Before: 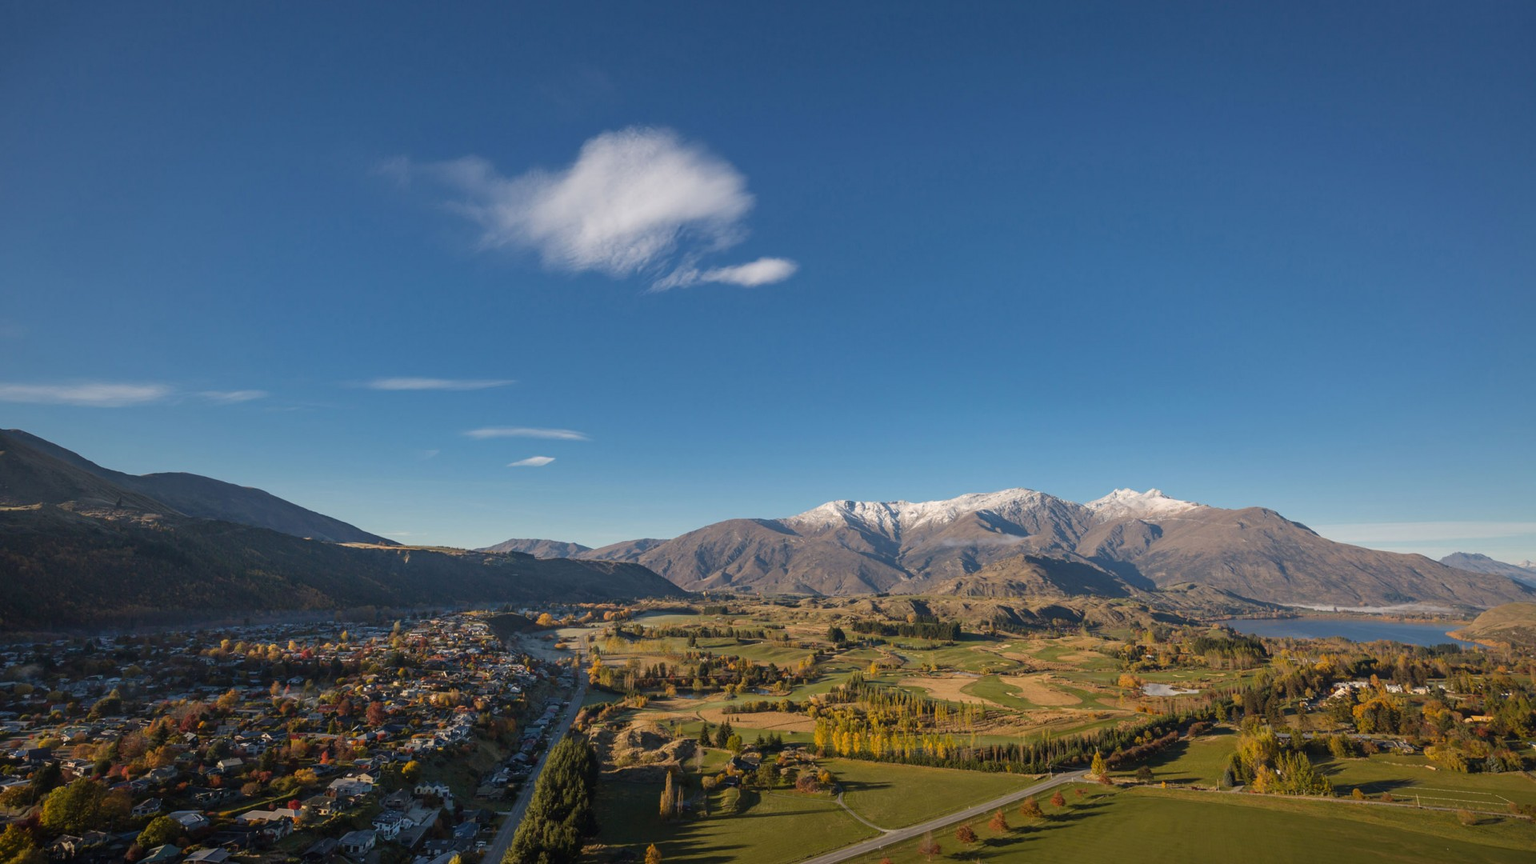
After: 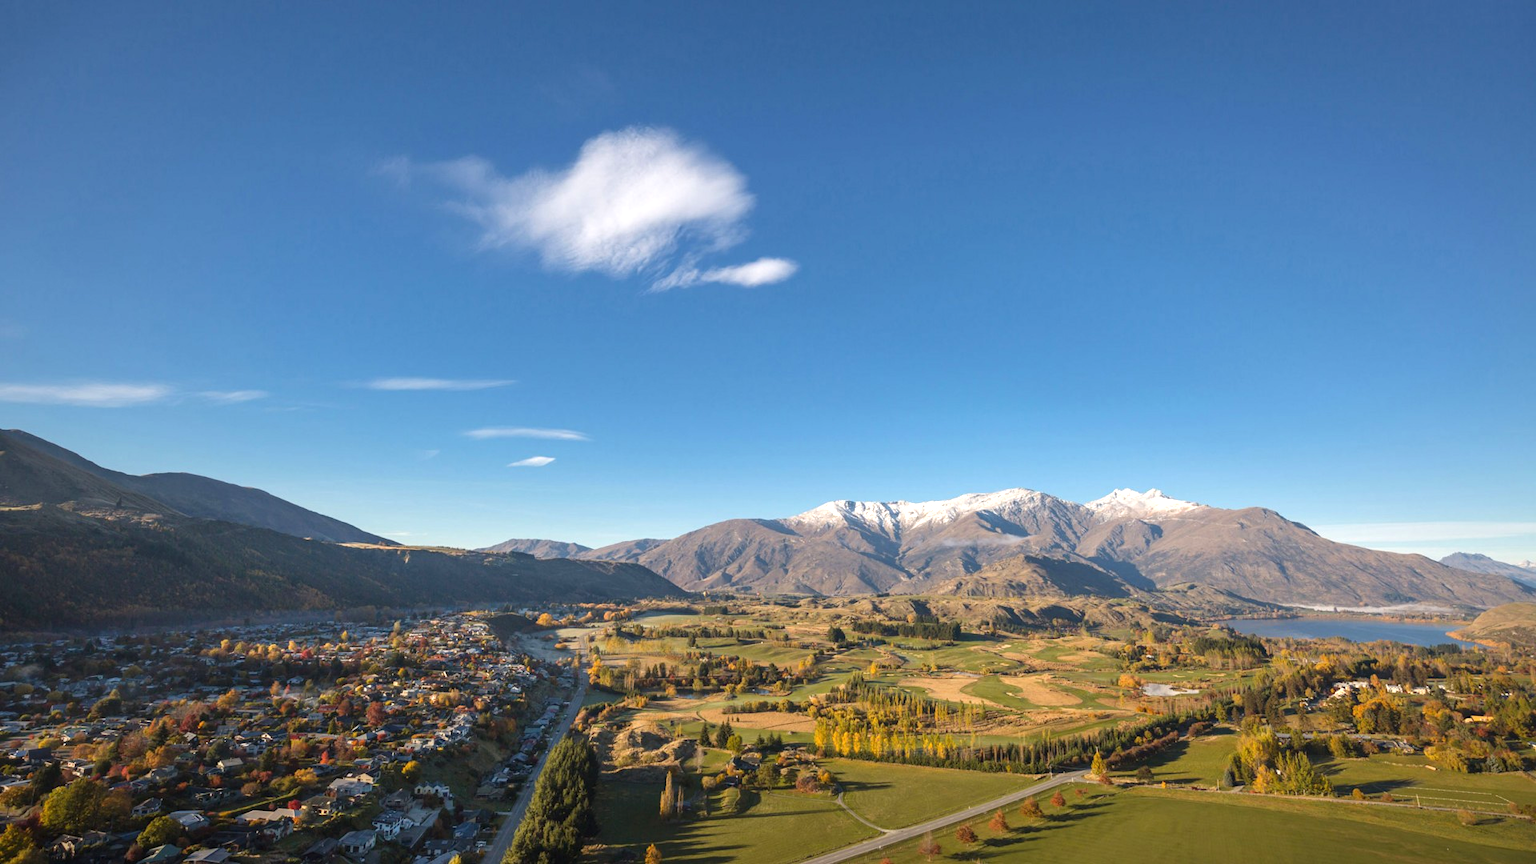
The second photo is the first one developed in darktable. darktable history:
exposure: exposure 0.739 EV, compensate highlight preservation false
